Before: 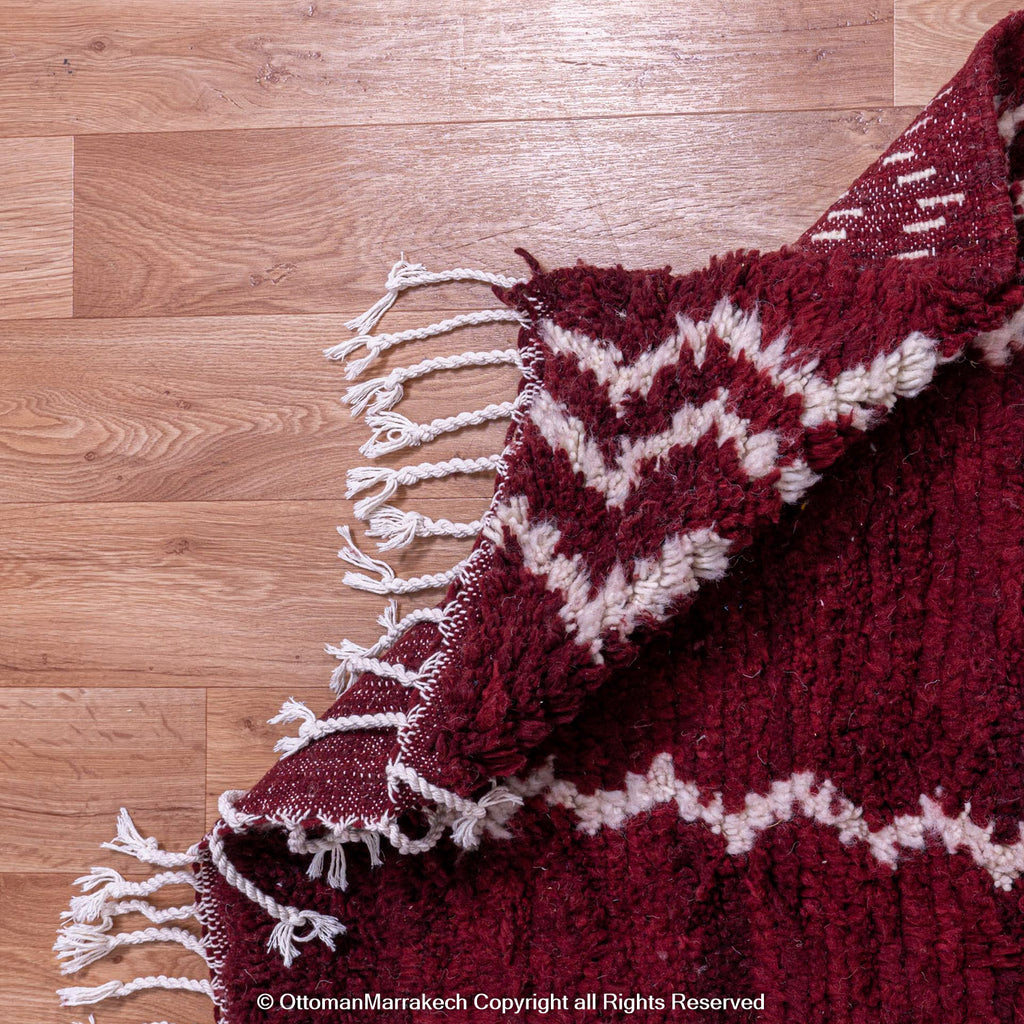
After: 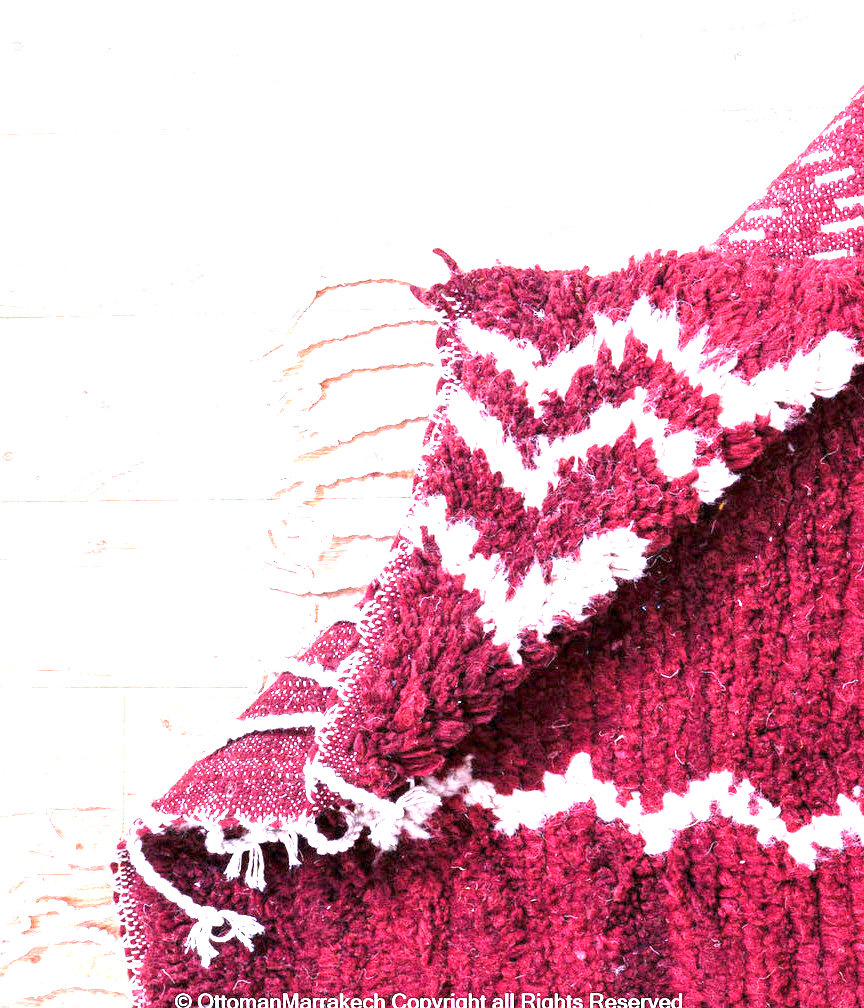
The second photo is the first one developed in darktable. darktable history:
color calibration: x 0.37, y 0.382, temperature 4313.32 K
crop: left 8.026%, right 7.374%
exposure: exposure 3 EV, compensate highlight preservation false
